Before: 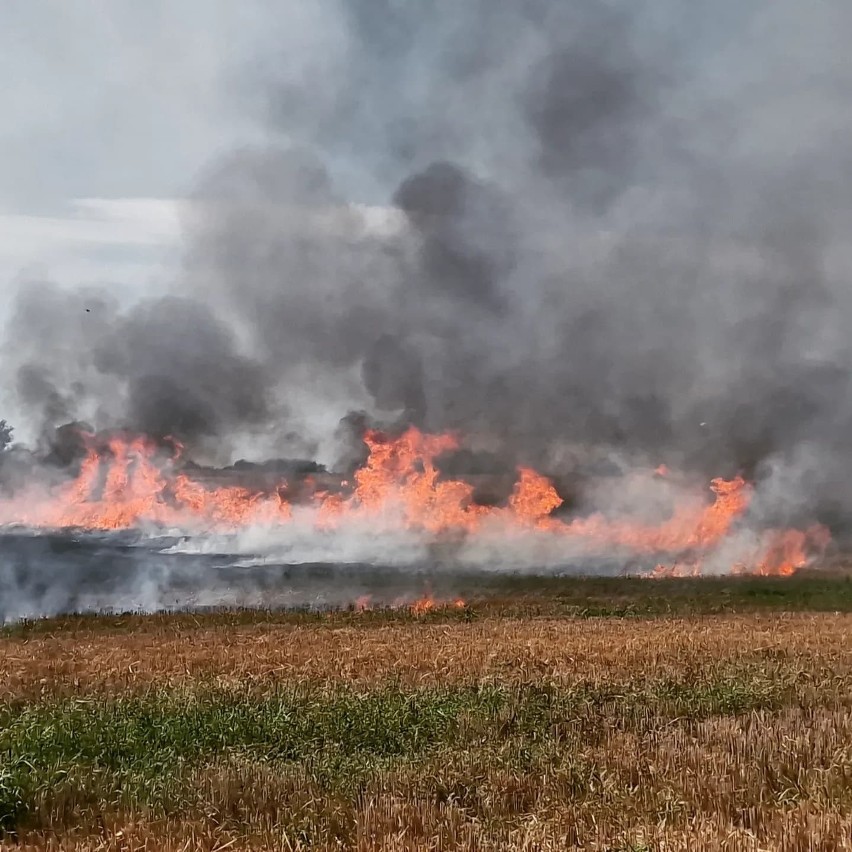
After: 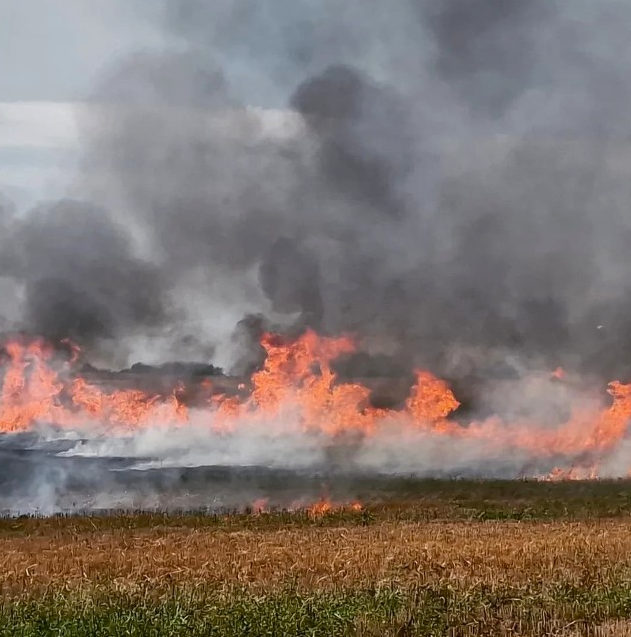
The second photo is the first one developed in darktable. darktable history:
crop and rotate: left 12.204%, top 11.443%, right 13.688%, bottom 13.759%
color balance rgb: linear chroma grading › global chroma 14.726%, perceptual saturation grading › global saturation 0.373%
exposure: exposure -0.114 EV, compensate highlight preservation false
